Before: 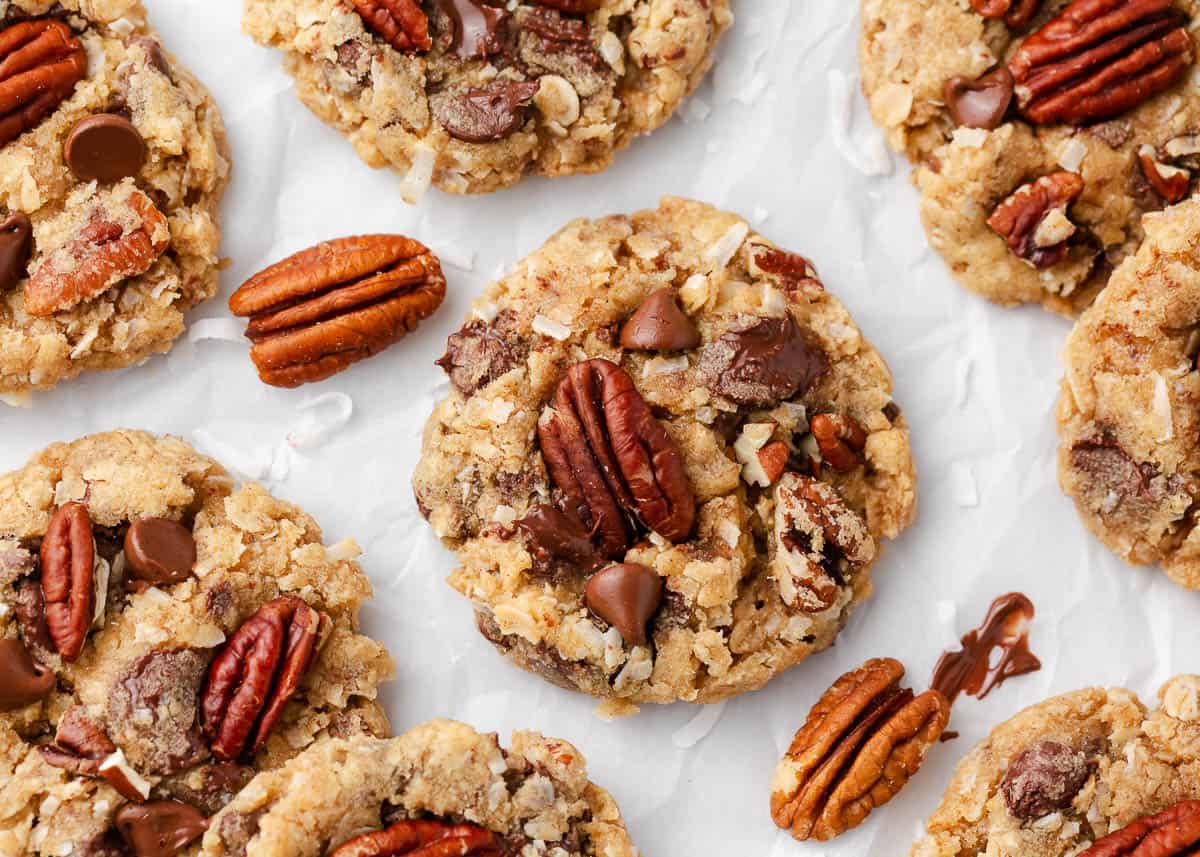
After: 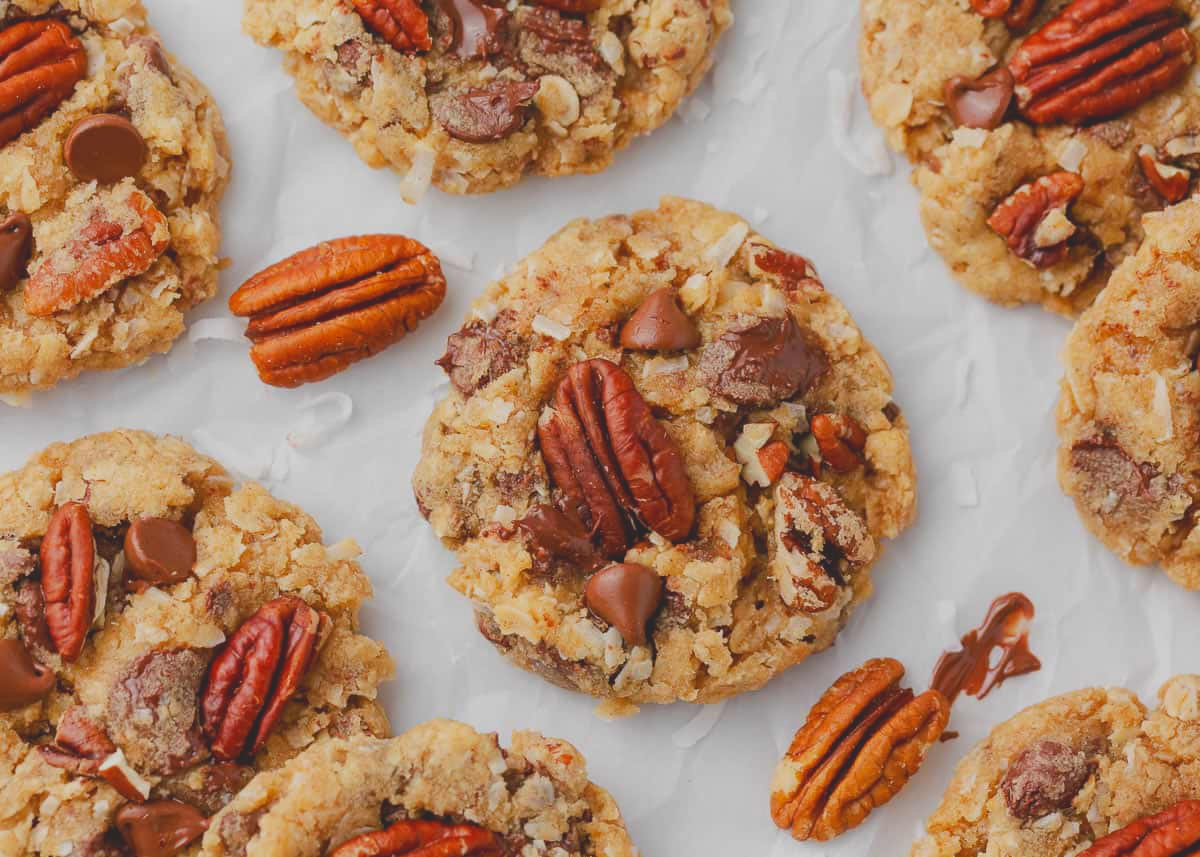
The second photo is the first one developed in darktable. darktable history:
contrast brightness saturation: contrast -0.296
